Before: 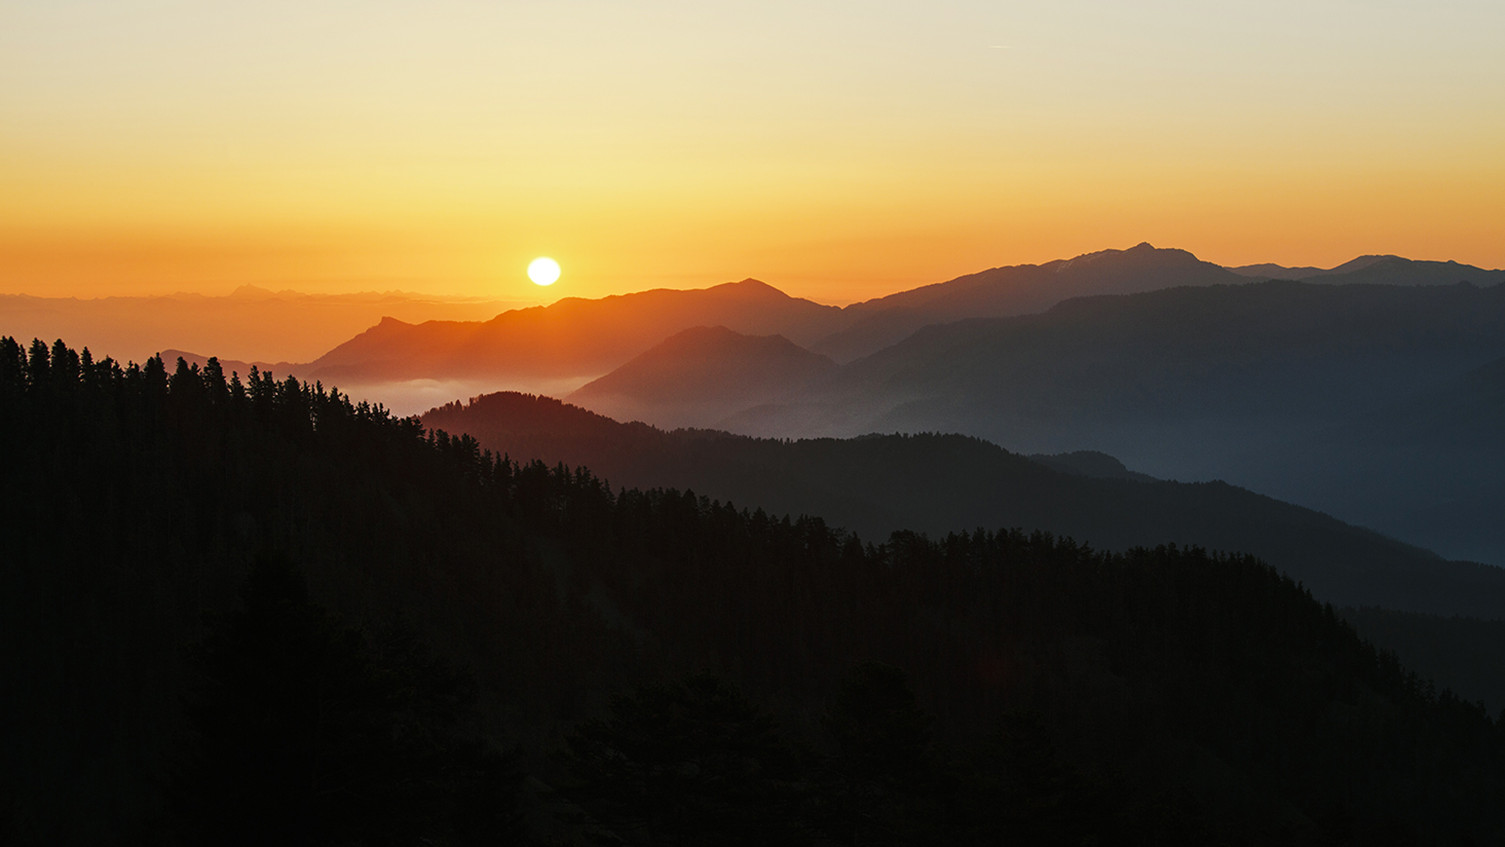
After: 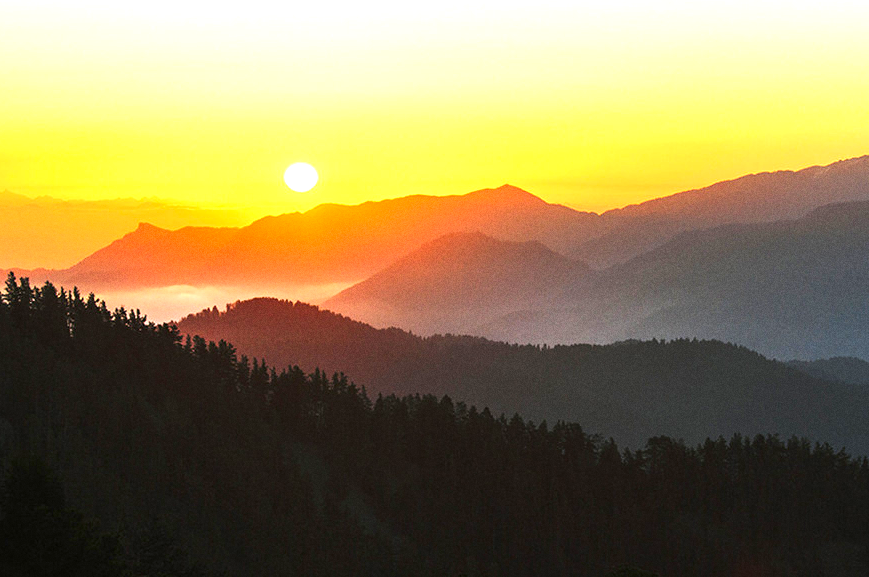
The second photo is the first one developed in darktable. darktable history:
grain: coarseness 0.09 ISO
exposure: black level correction 0, exposure 1.379 EV, compensate exposure bias true, compensate highlight preservation false
color balance rgb: perceptual saturation grading › global saturation 10%, global vibrance 10%
crop: left 16.202%, top 11.208%, right 26.045%, bottom 20.557%
